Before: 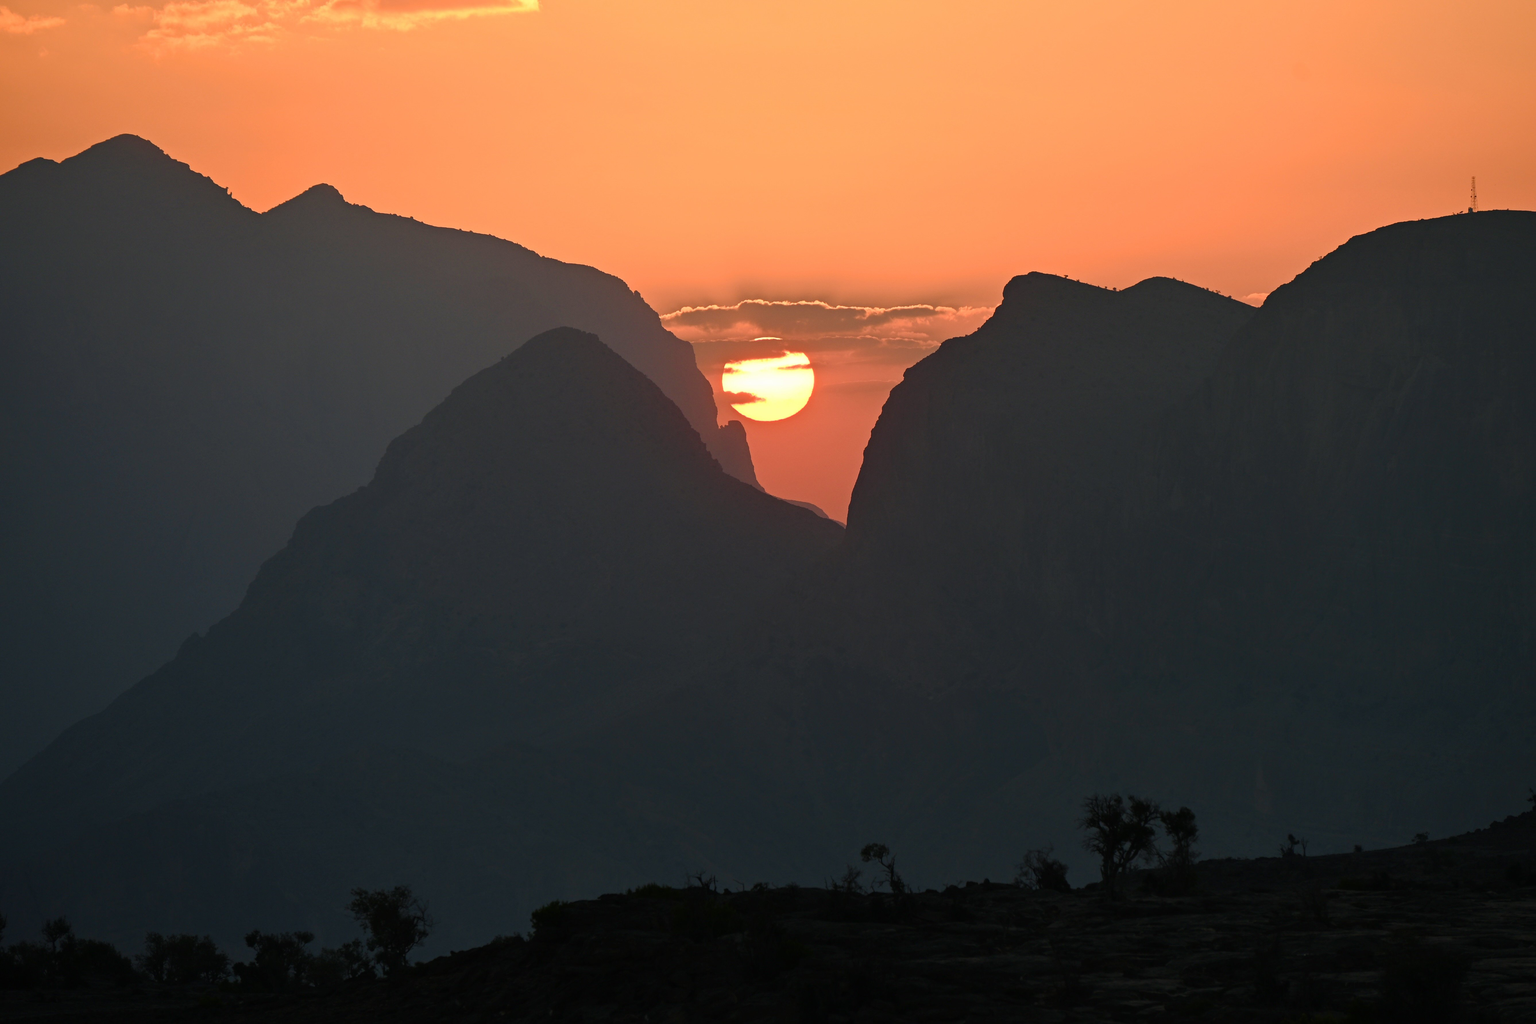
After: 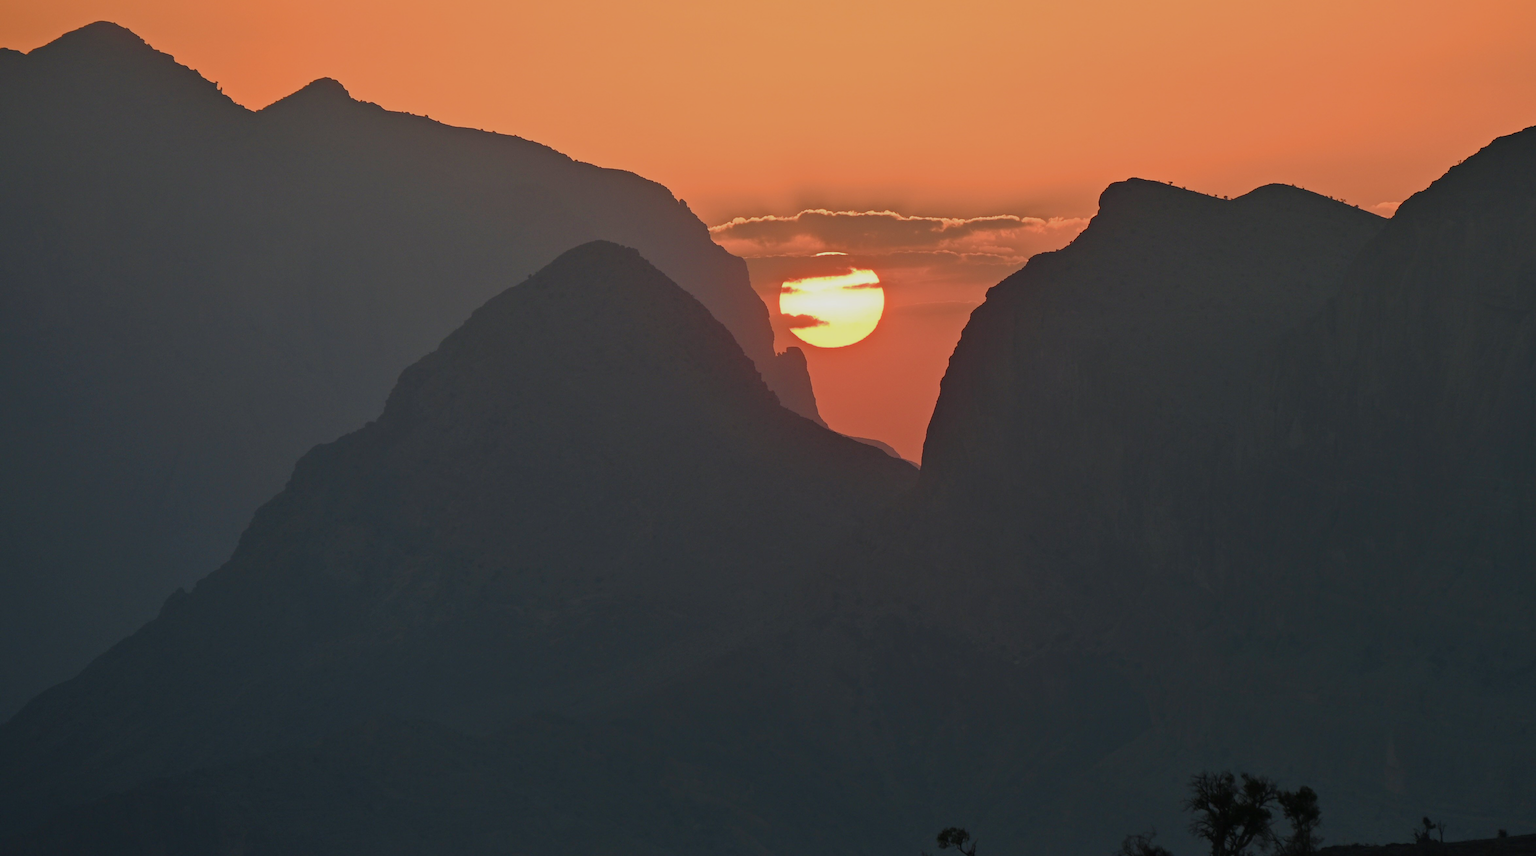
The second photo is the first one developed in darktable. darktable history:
tone equalizer: -8 EV 0.25 EV, -7 EV 0.417 EV, -6 EV 0.417 EV, -5 EV 0.25 EV, -3 EV -0.25 EV, -2 EV -0.417 EV, -1 EV -0.417 EV, +0 EV -0.25 EV, edges refinement/feathering 500, mask exposure compensation -1.57 EV, preserve details guided filter
crop and rotate: left 2.425%, top 11.305%, right 9.6%, bottom 15.08%
